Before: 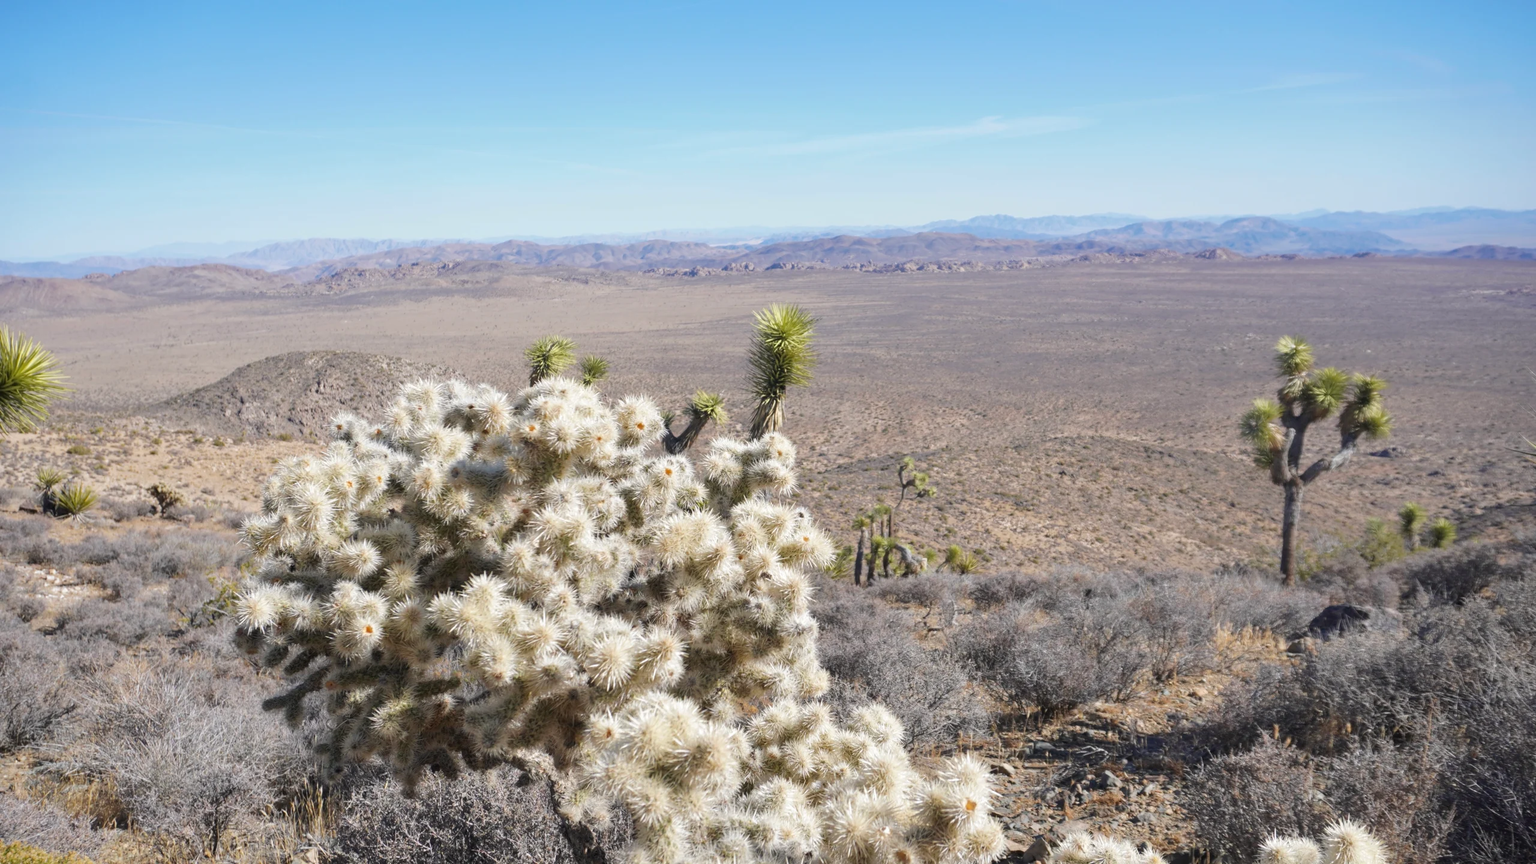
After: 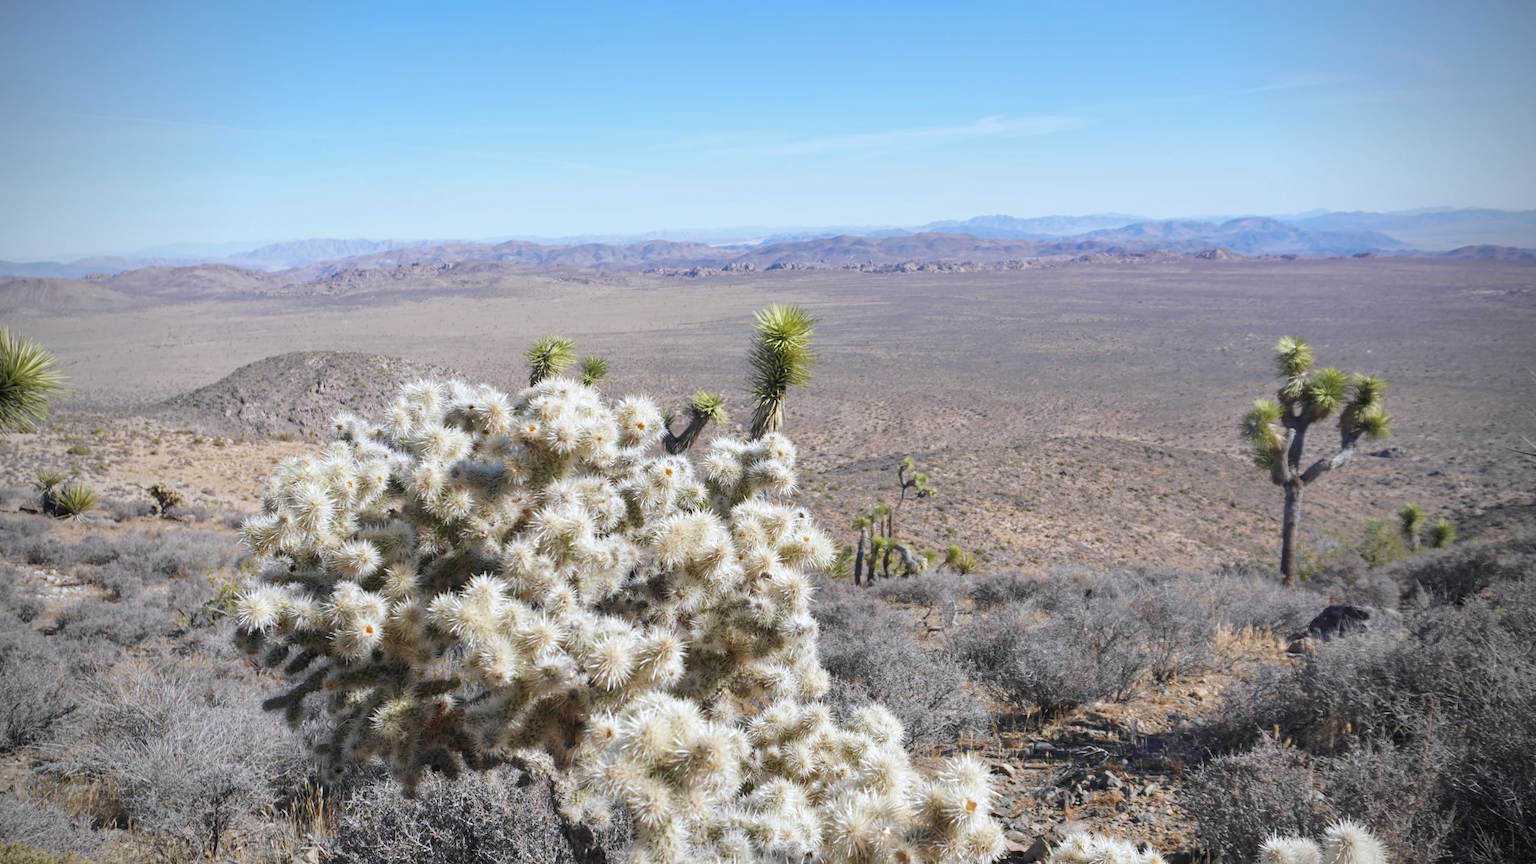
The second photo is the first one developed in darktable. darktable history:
vignetting: fall-off start 74.49%, fall-off radius 65.9%, brightness -0.628, saturation -0.68
white balance: red 0.974, blue 1.044
